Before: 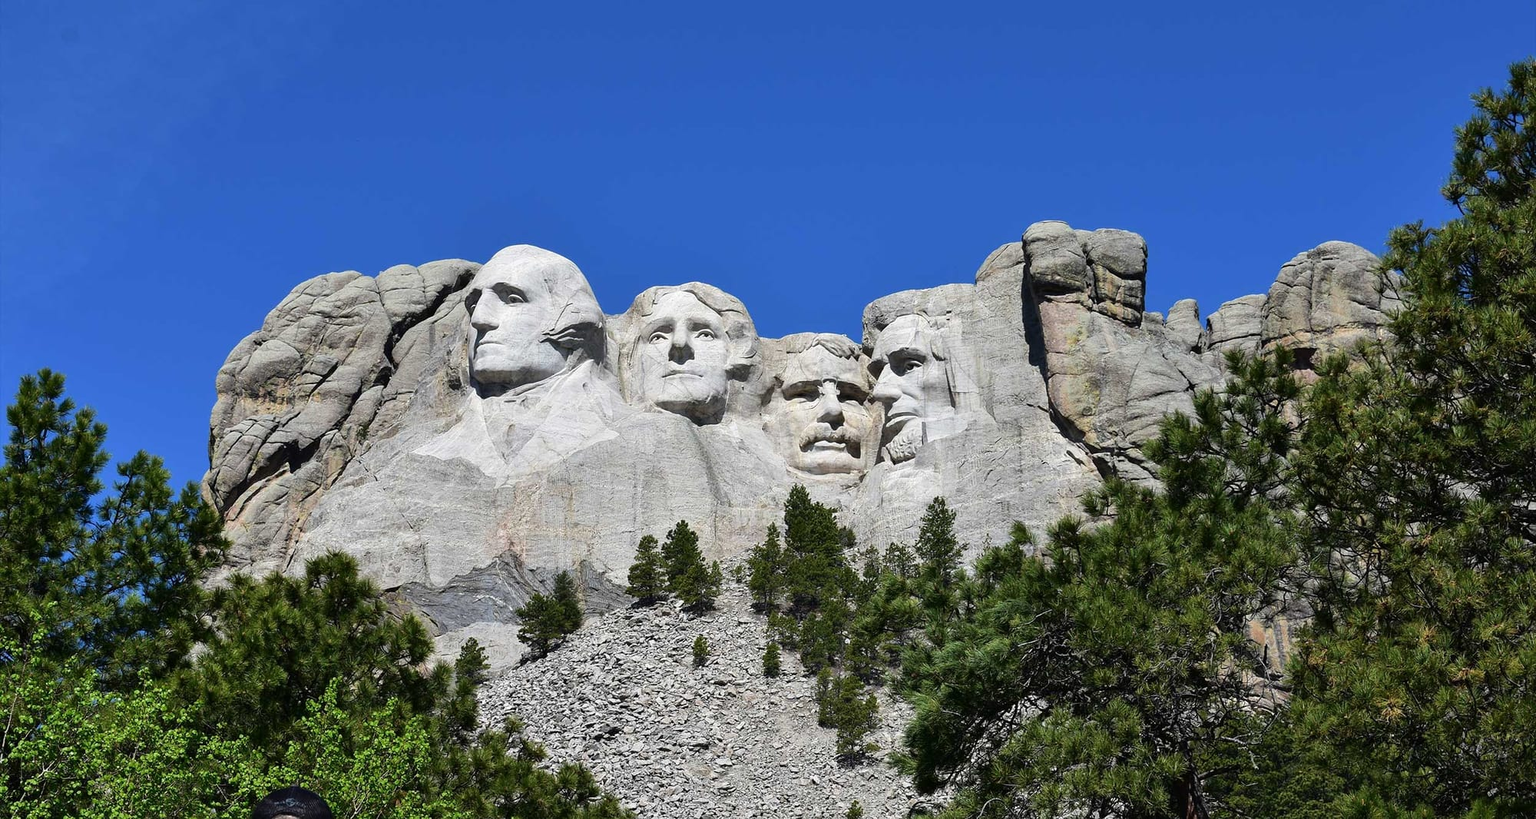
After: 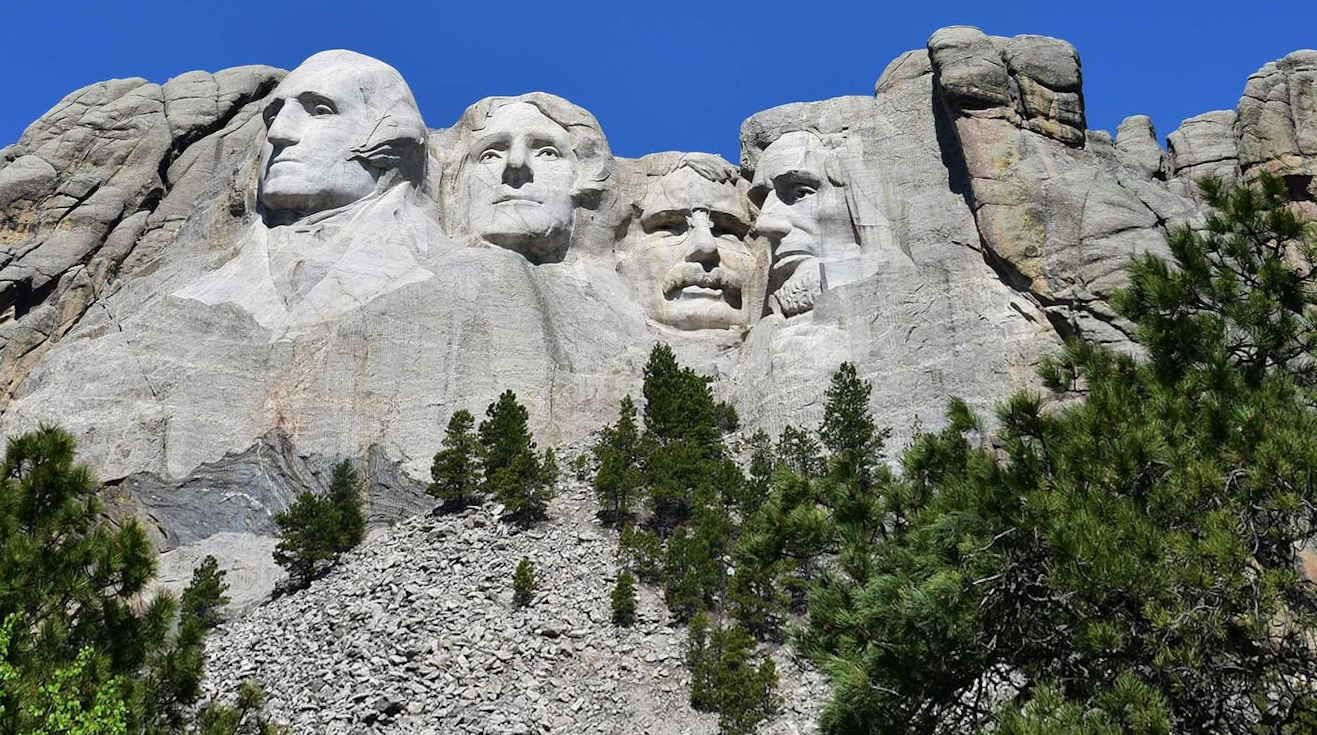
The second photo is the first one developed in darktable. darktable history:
rotate and perspective: rotation 0.72°, lens shift (vertical) -0.352, lens shift (horizontal) -0.051, crop left 0.152, crop right 0.859, crop top 0.019, crop bottom 0.964
exposure: exposure -0.041 EV, compensate highlight preservation false
crop: left 9.712%, top 16.928%, right 10.845%, bottom 12.332%
